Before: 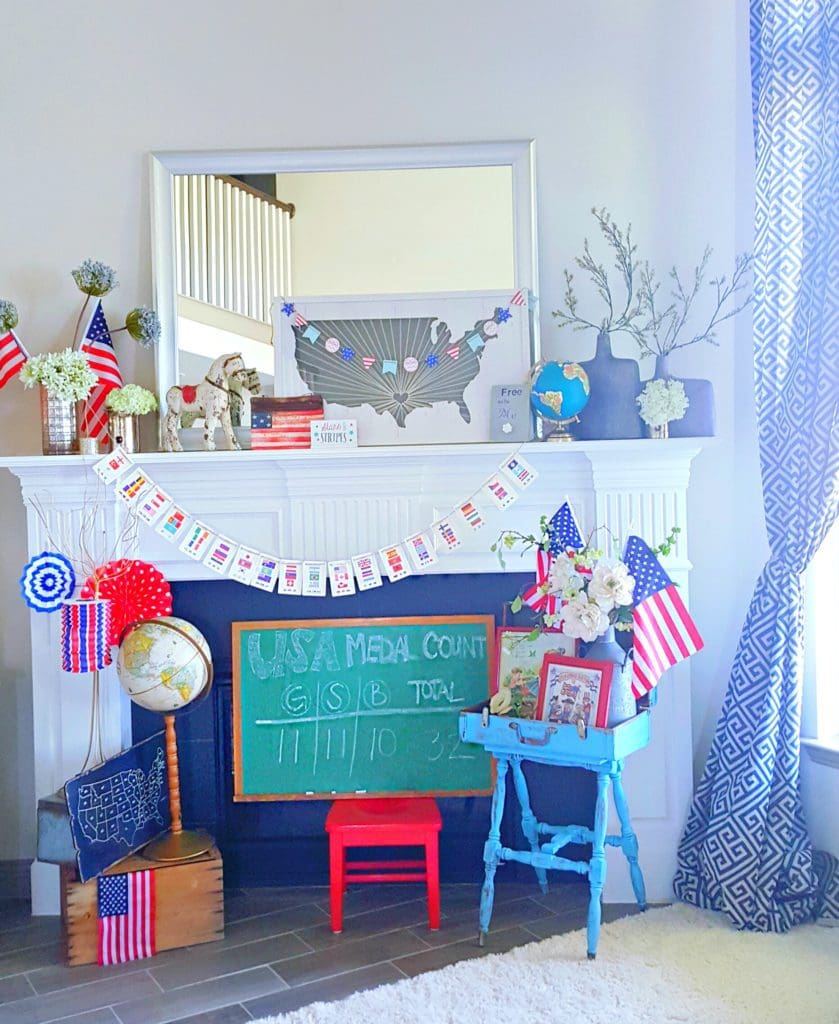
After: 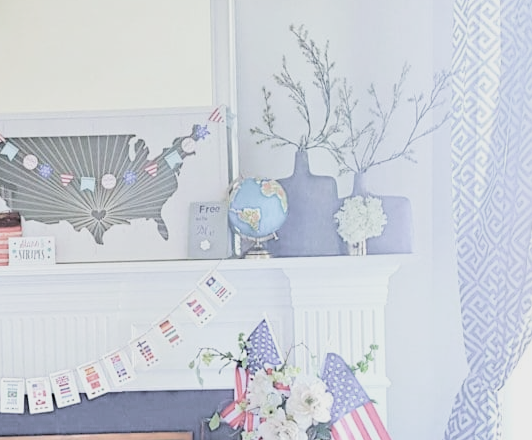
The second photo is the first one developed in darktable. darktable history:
crop: left 36.027%, top 17.964%, right 0.458%, bottom 38.972%
exposure: exposure 0.203 EV, compensate exposure bias true, compensate highlight preservation false
velvia: strength 15.38%
filmic rgb: black relative exposure -5.12 EV, white relative exposure 3.95 EV, hardness 2.89, contrast 1.297, highlights saturation mix -30.19%, color science v4 (2020)
